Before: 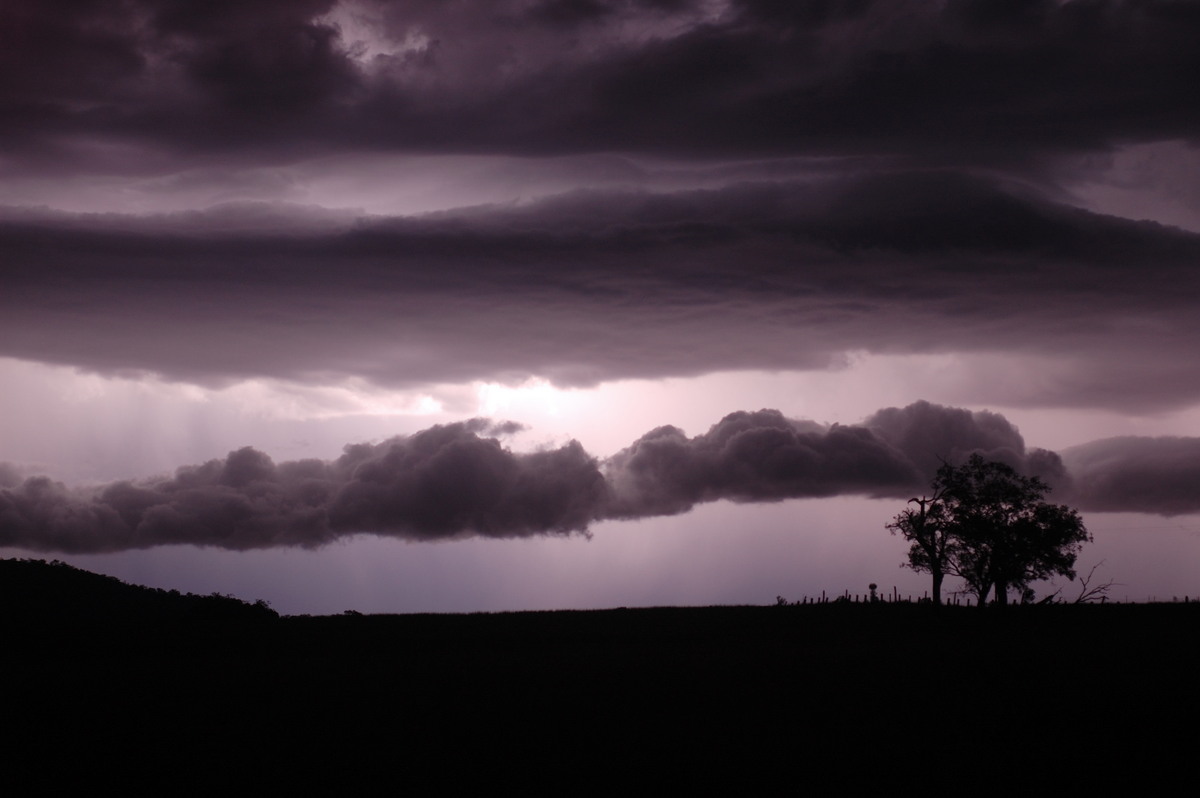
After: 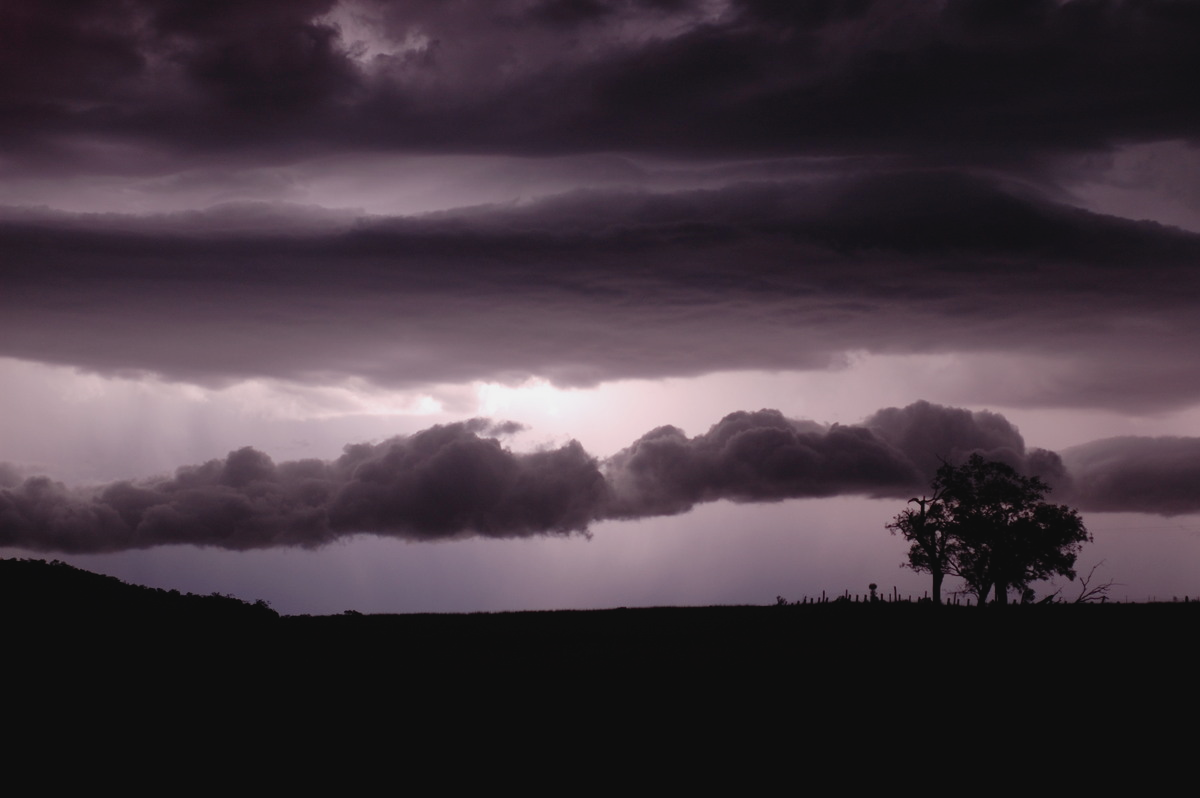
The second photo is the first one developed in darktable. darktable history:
contrast brightness saturation: contrast -0.089, brightness -0.032, saturation -0.107
